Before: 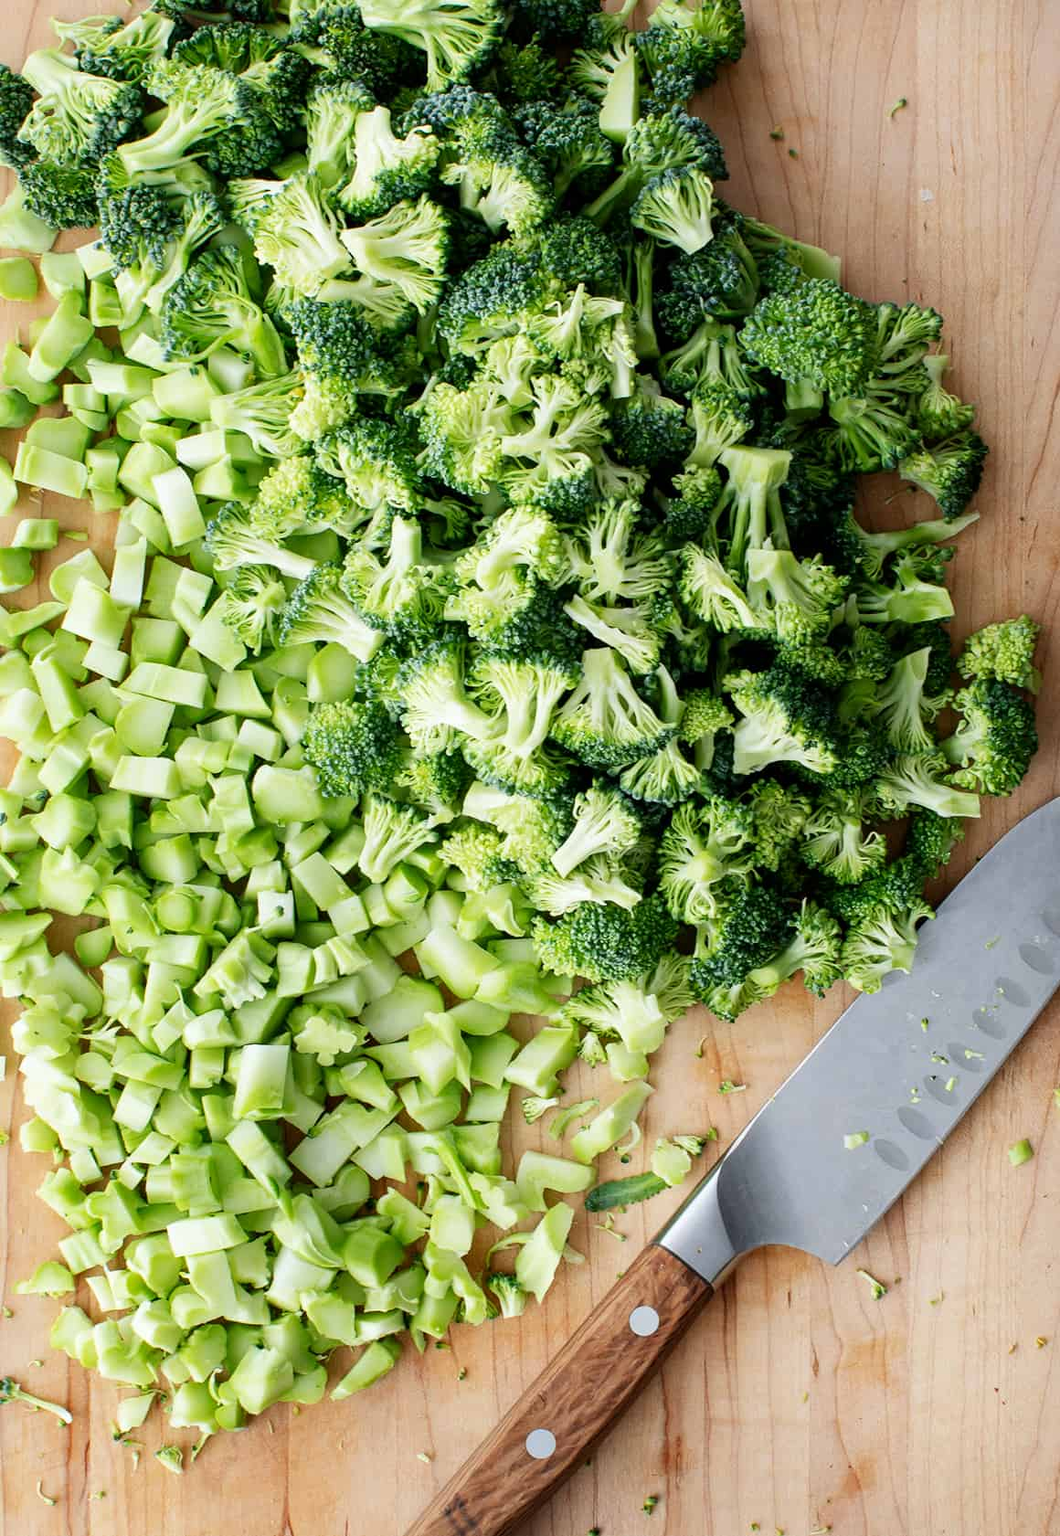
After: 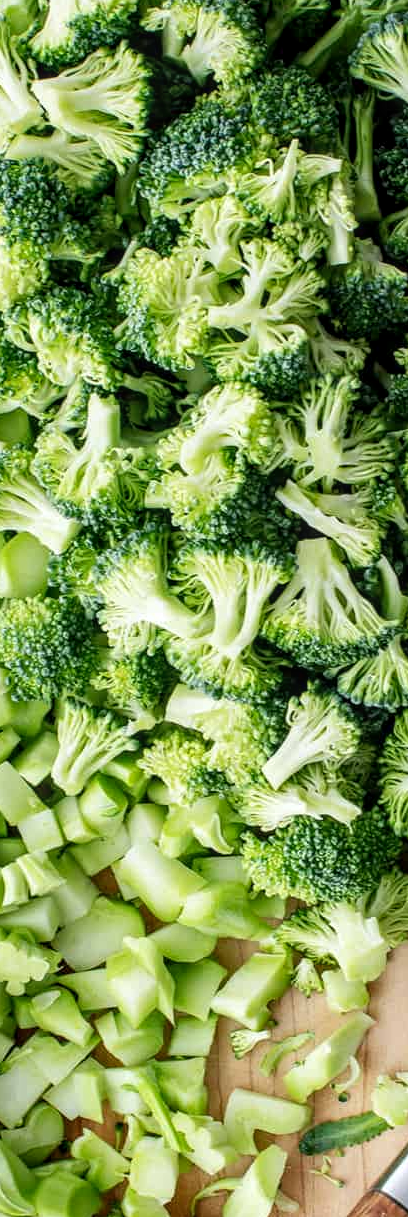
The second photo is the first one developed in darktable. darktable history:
crop and rotate: left 29.476%, top 10.214%, right 35.32%, bottom 17.333%
local contrast: on, module defaults
